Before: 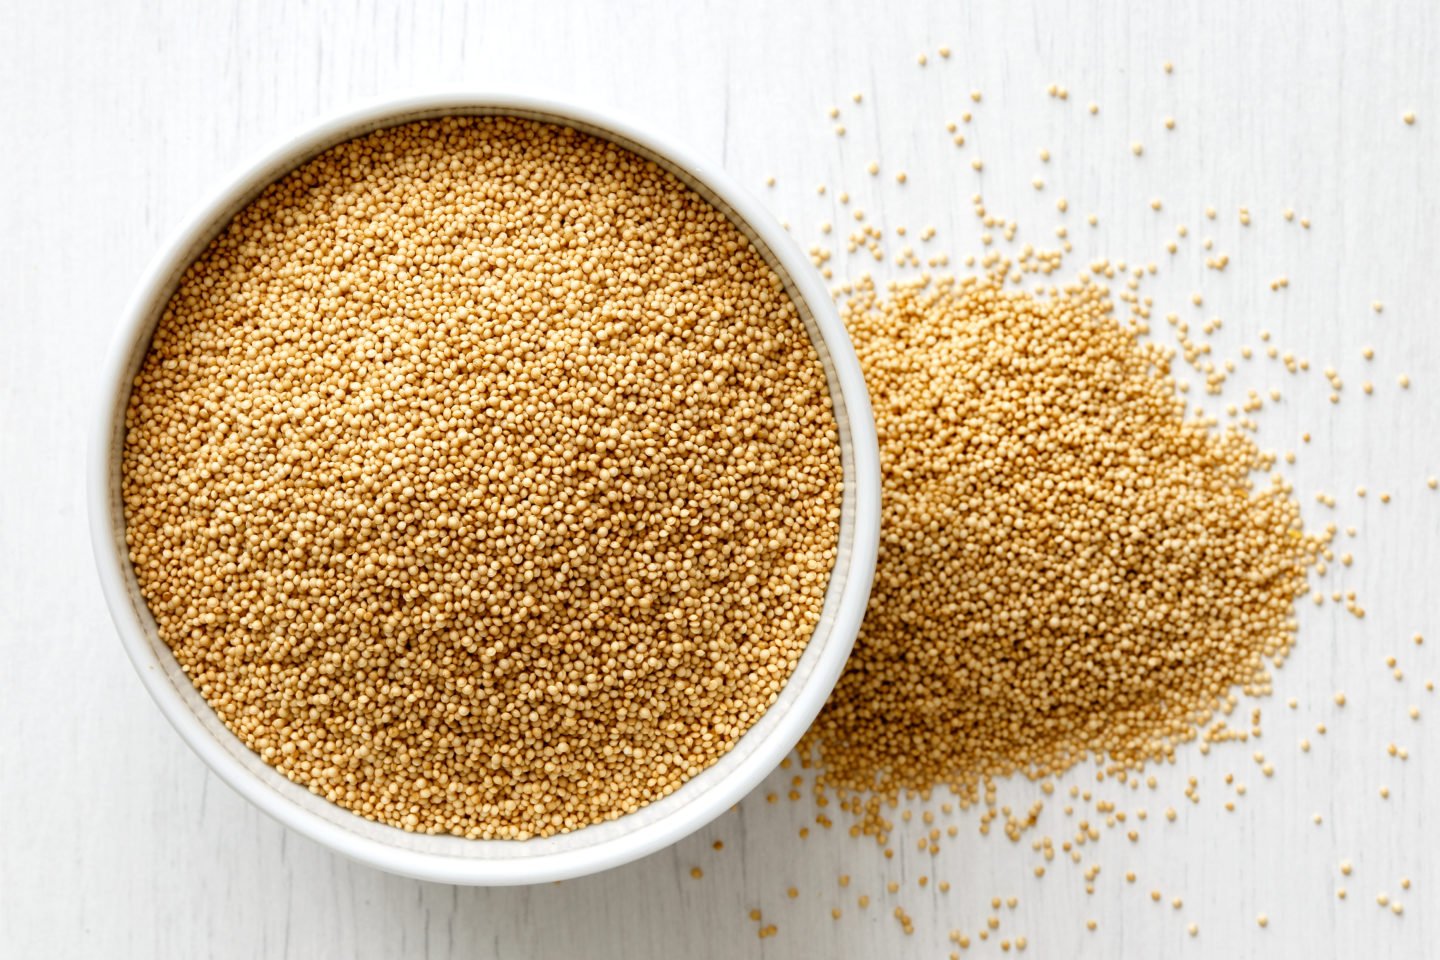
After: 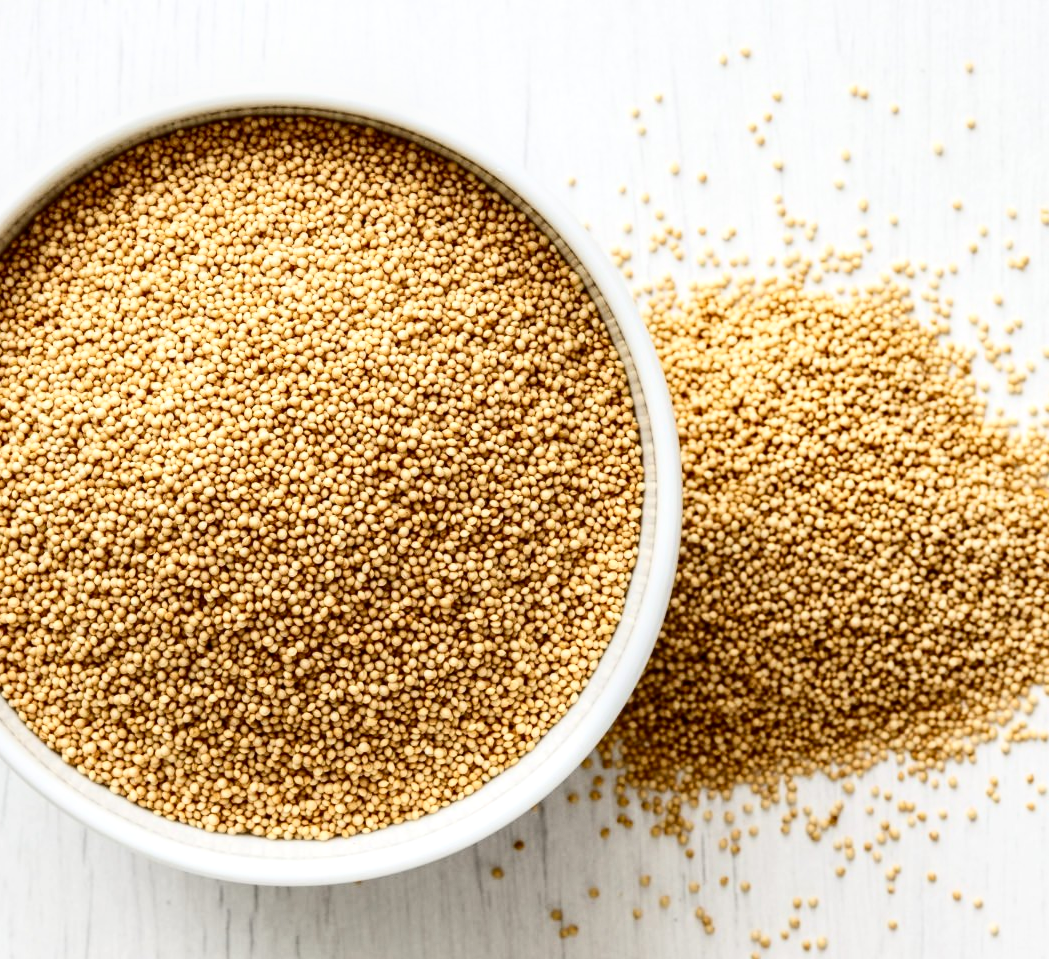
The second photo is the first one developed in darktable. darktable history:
local contrast: on, module defaults
crop: left 13.823%, top 0%, right 13.267%
contrast brightness saturation: contrast 0.285
